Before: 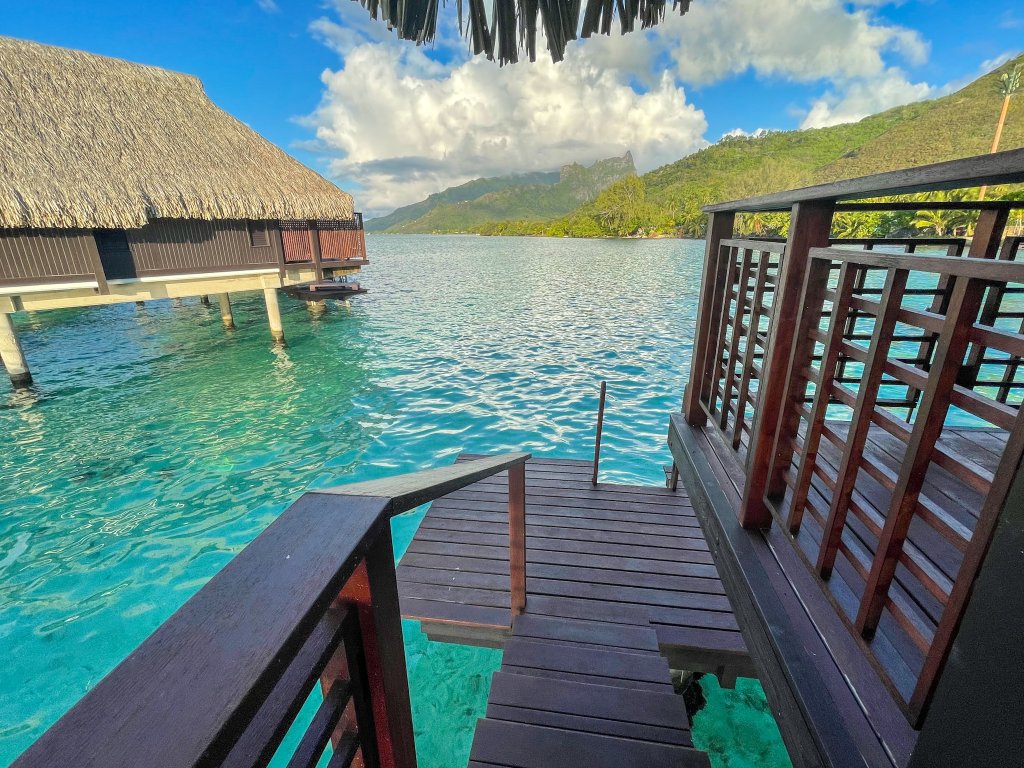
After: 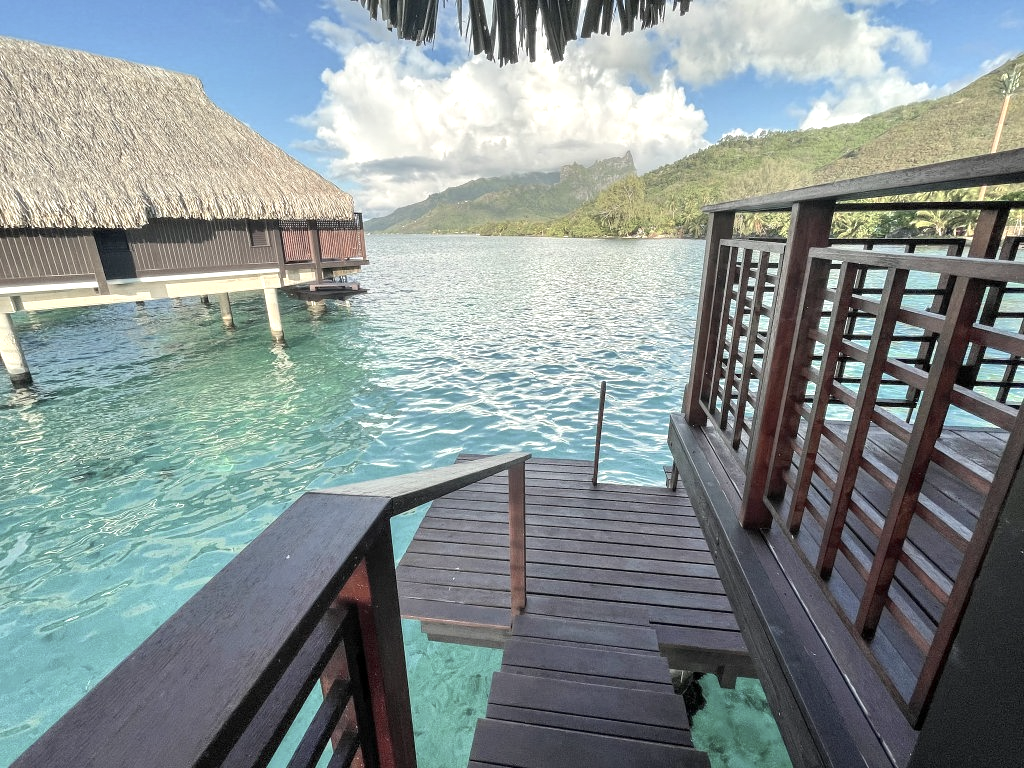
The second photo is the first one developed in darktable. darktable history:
exposure: black level correction 0.001, exposure 0.5 EV, compensate exposure bias true, compensate highlight preservation false
color balance rgb: linear chroma grading › global chroma -16.06%, perceptual saturation grading › global saturation -32.85%, global vibrance -23.56%
